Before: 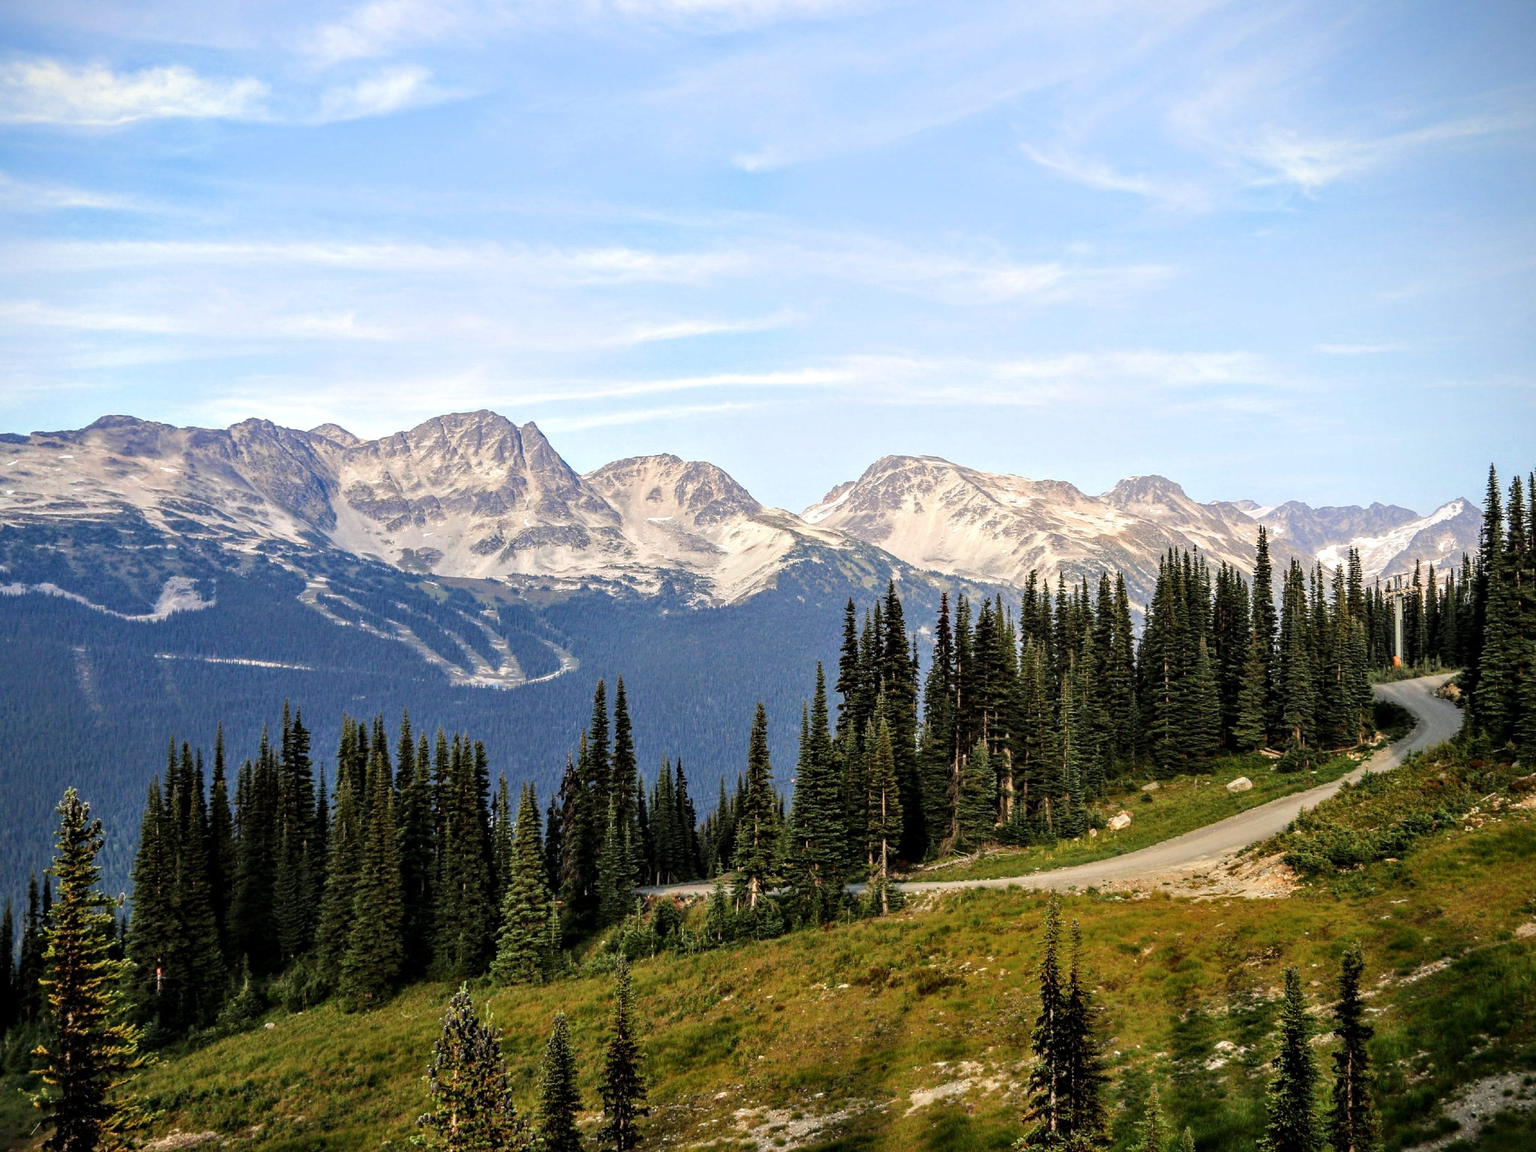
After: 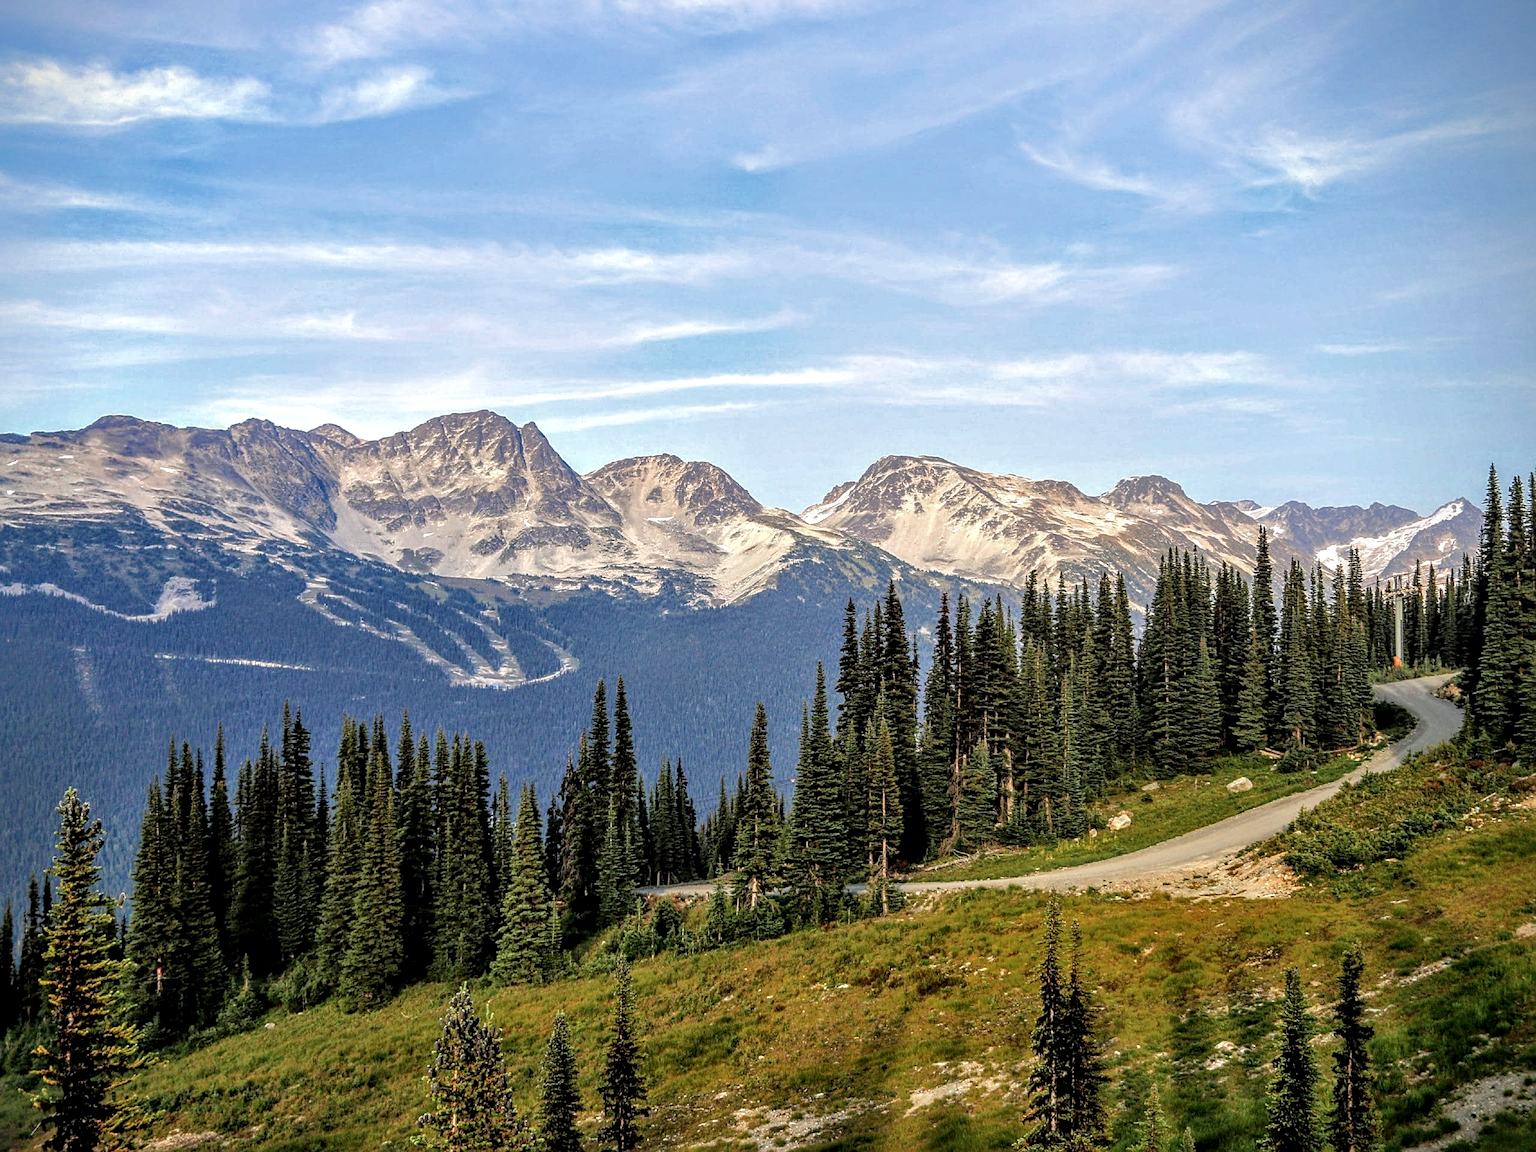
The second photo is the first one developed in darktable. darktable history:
local contrast: on, module defaults
sharpen: radius 2.209, amount 0.387, threshold 0.24
shadows and highlights: on, module defaults
levels: mode automatic, black 3.87%, white 99.89%, levels [0, 0.397, 0.955]
